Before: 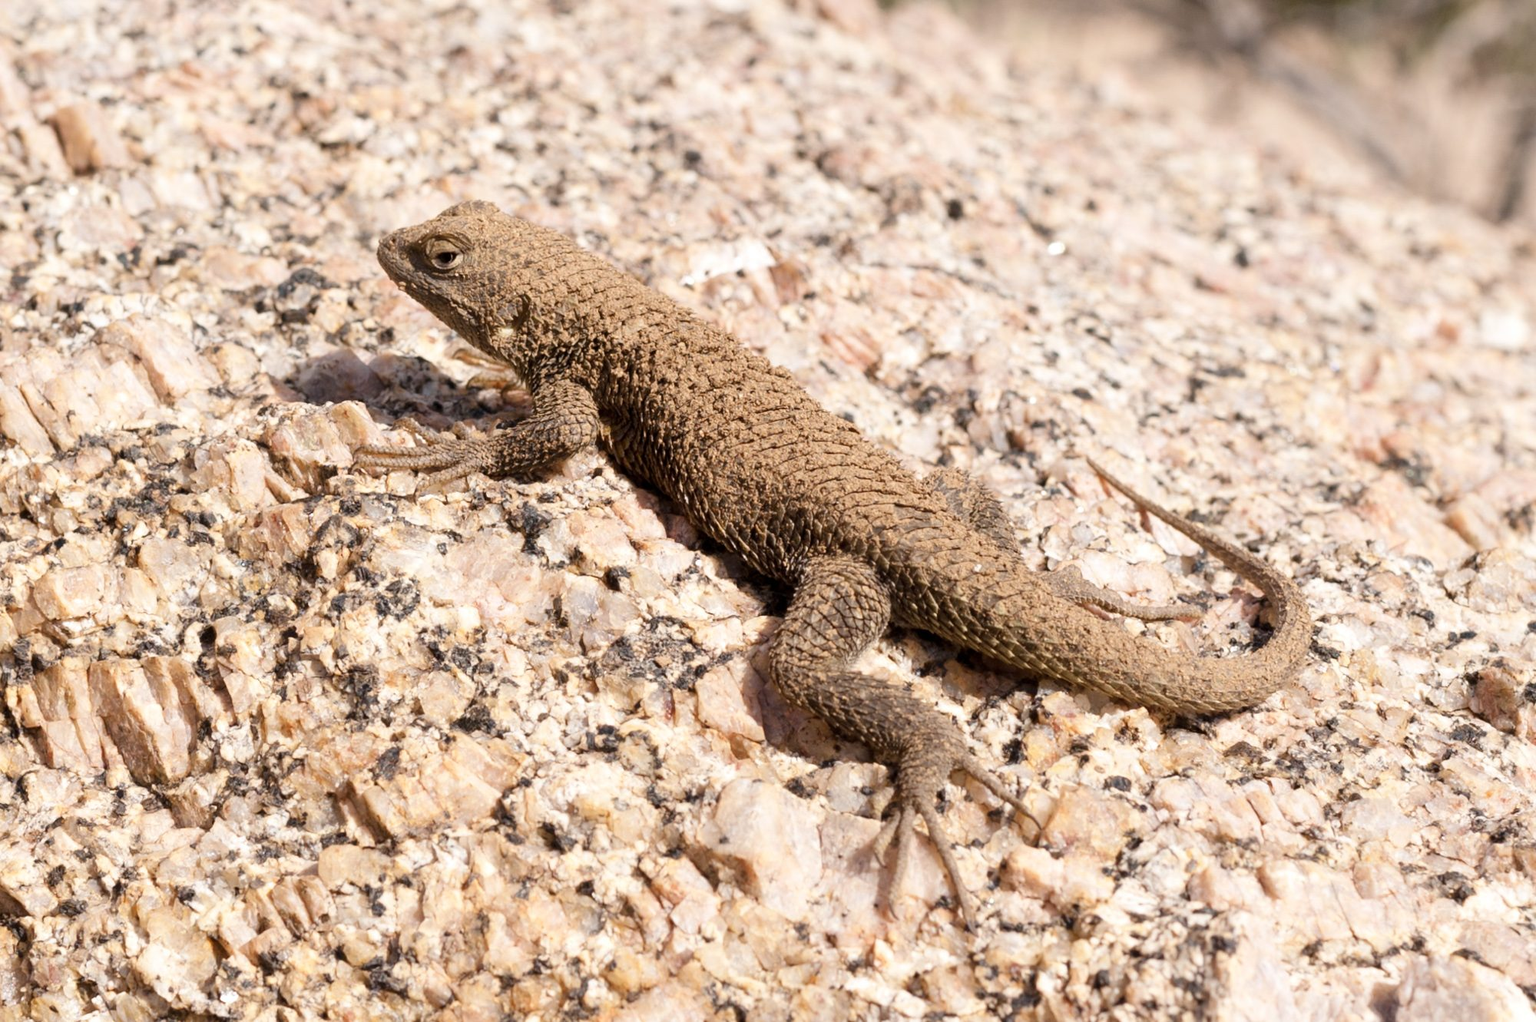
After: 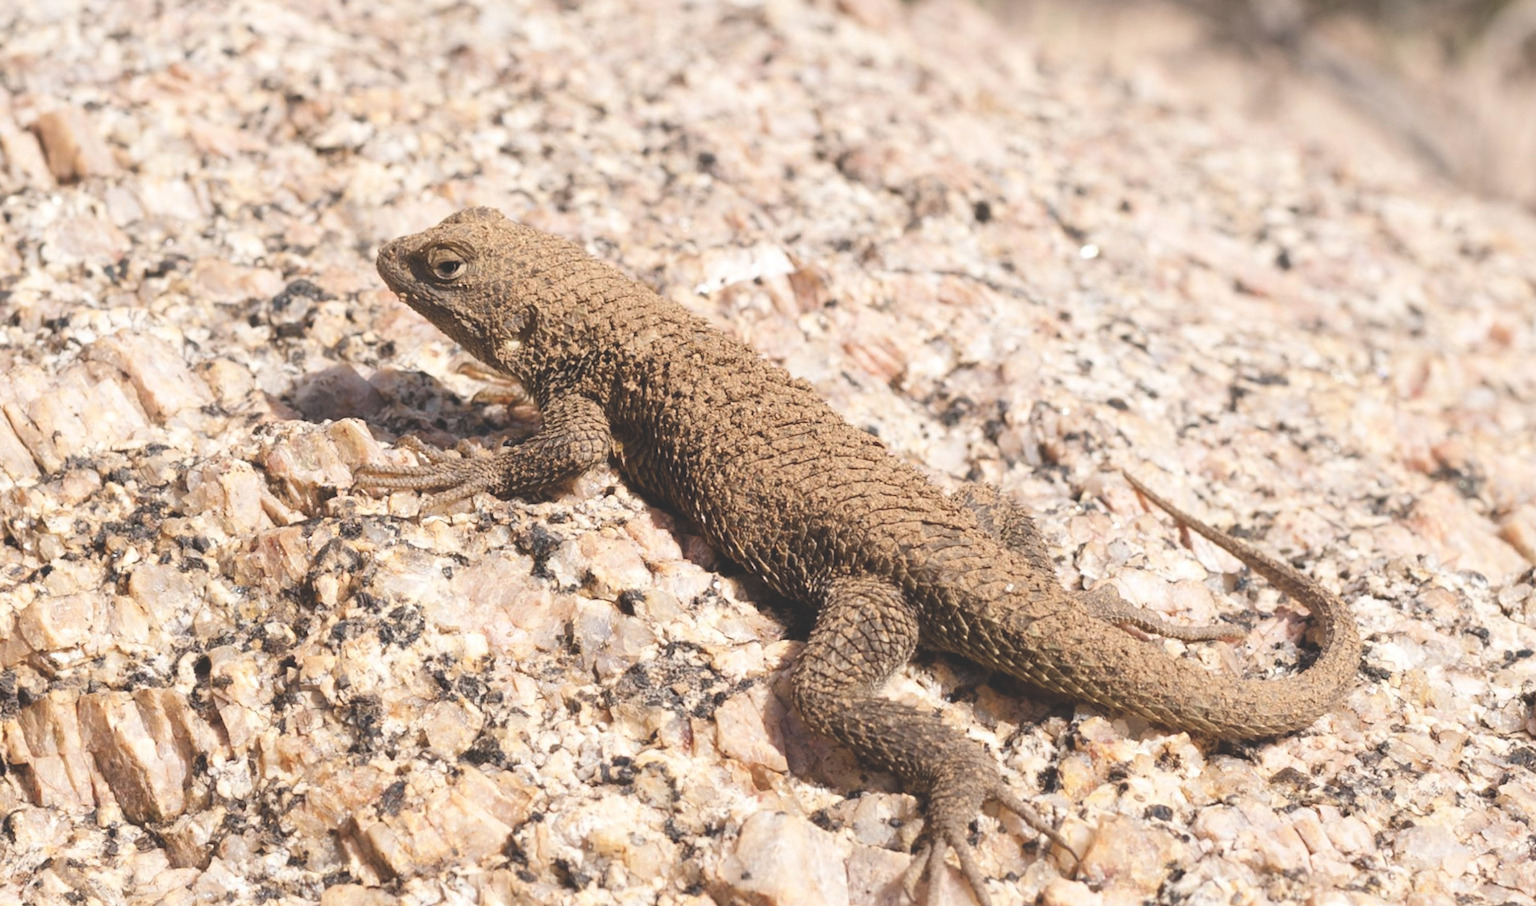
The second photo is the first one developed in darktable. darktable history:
crop and rotate: angle 0.522°, left 0.384%, right 2.988%, bottom 14.304%
exposure: black level correction -0.027, compensate highlight preservation false
